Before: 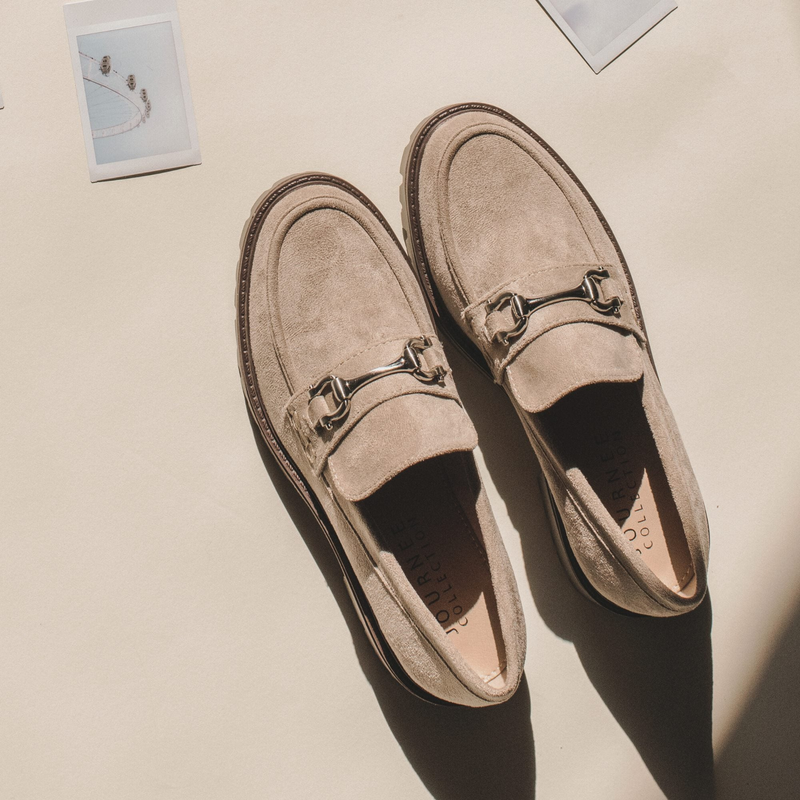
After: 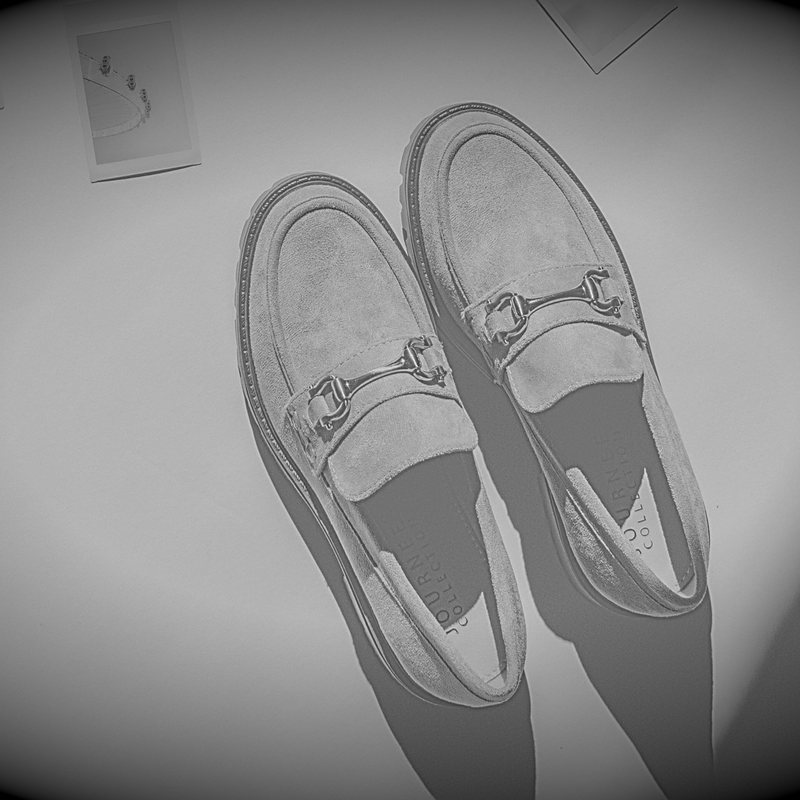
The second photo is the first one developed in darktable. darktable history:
local contrast: on, module defaults
white balance: red 4.26, blue 1.802
tone equalizer: on, module defaults
exposure: black level correction 0.009, exposure -0.159 EV, compensate highlight preservation false
highpass: sharpness 5.84%, contrast boost 8.44%
vignetting: fall-off start 98.29%, fall-off radius 100%, brightness -1, saturation 0.5, width/height ratio 1.428
sharpen: on, module defaults
